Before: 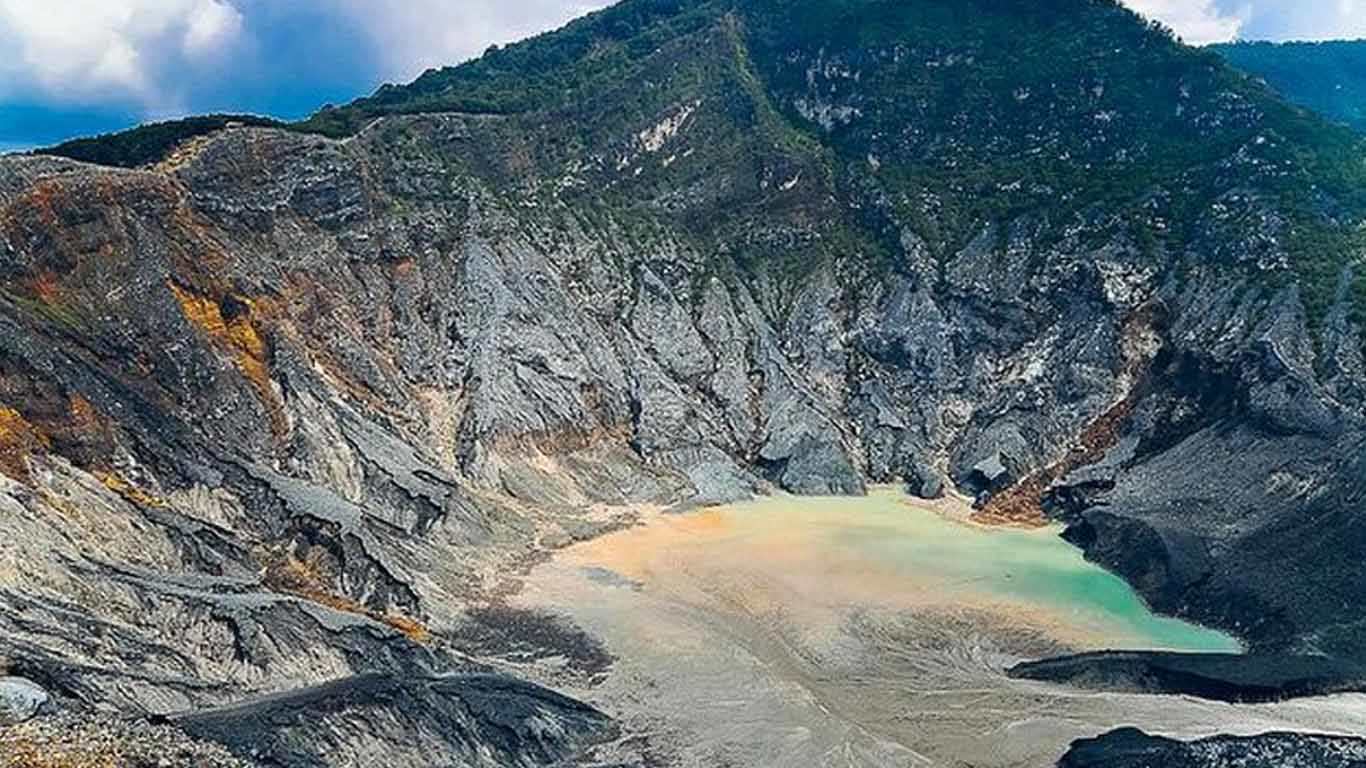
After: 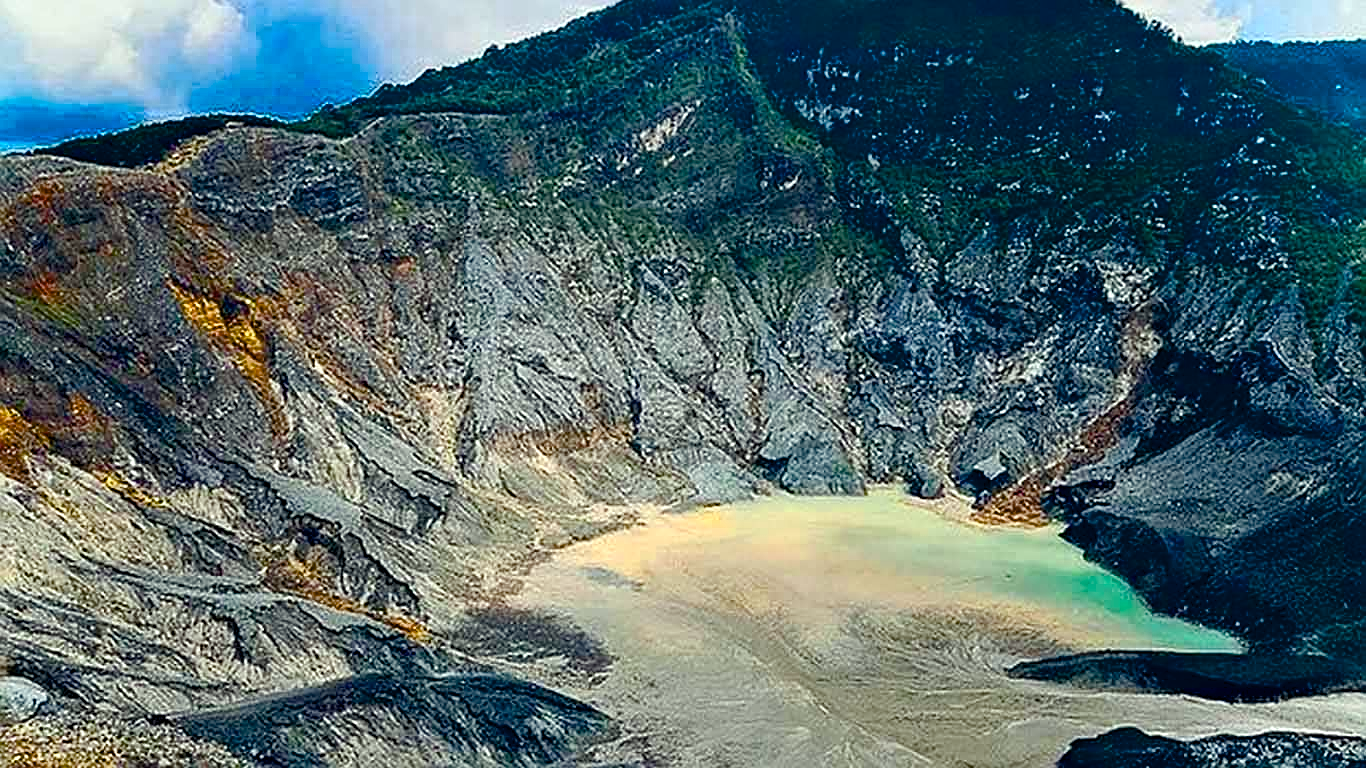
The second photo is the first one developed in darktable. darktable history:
sharpen: on, module defaults
color correction: highlights a* -4.55, highlights b* 5.04, saturation 0.943
color balance rgb: linear chroma grading › global chroma 42.387%, perceptual saturation grading › global saturation 20%, perceptual saturation grading › highlights -49.667%, perceptual saturation grading › shadows 23.943%, global vibrance 16.228%, saturation formula JzAzBz (2021)
